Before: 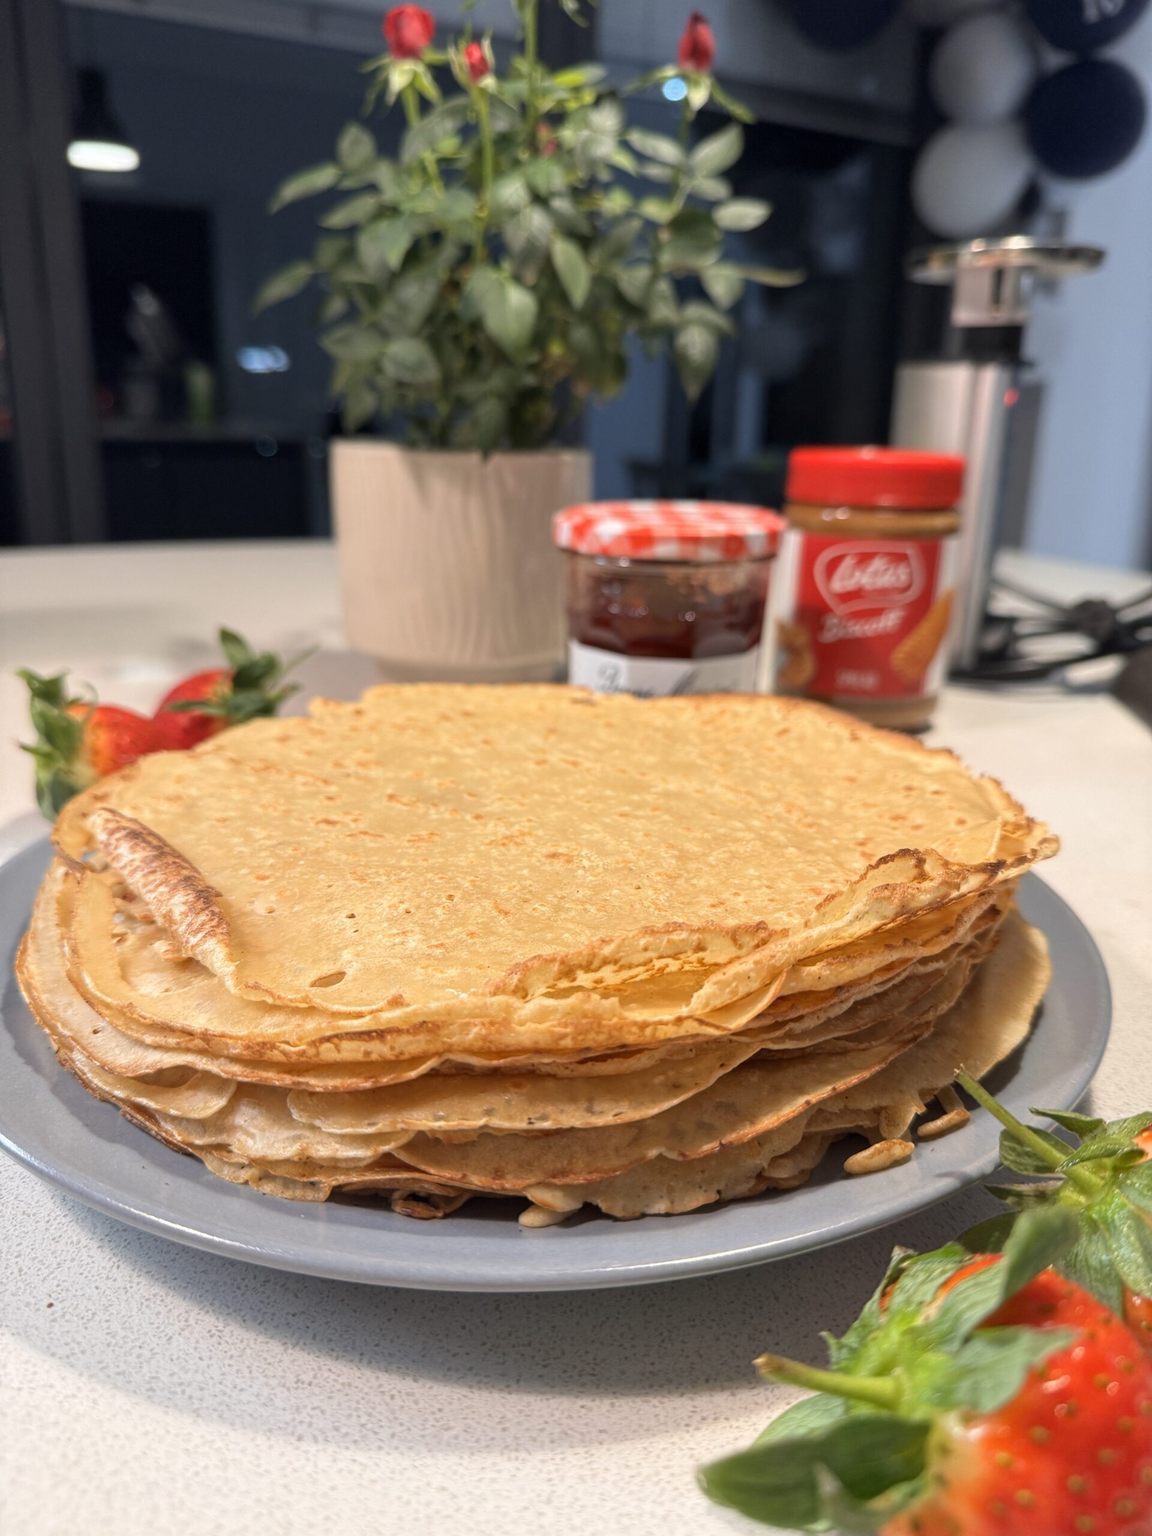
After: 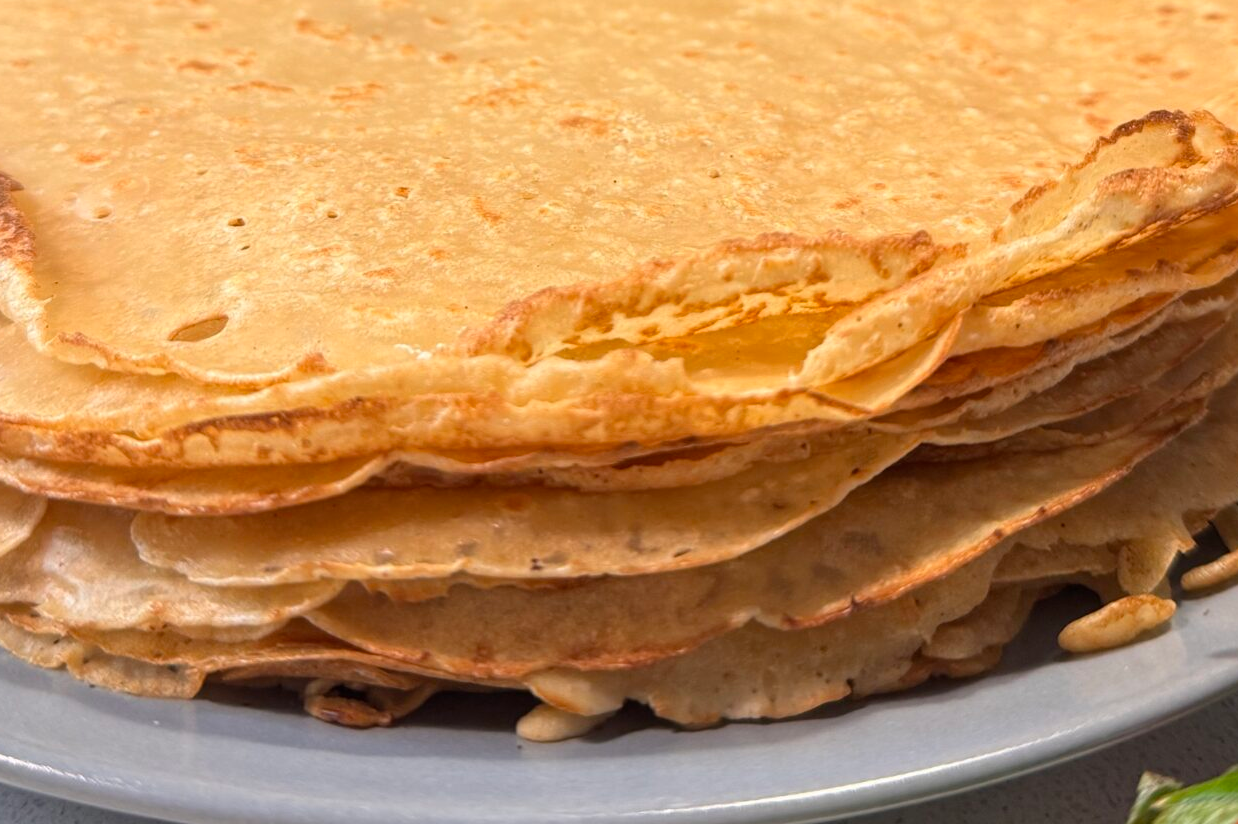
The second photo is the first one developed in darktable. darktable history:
crop: left 18.144%, top 50.976%, right 17.341%, bottom 16.821%
